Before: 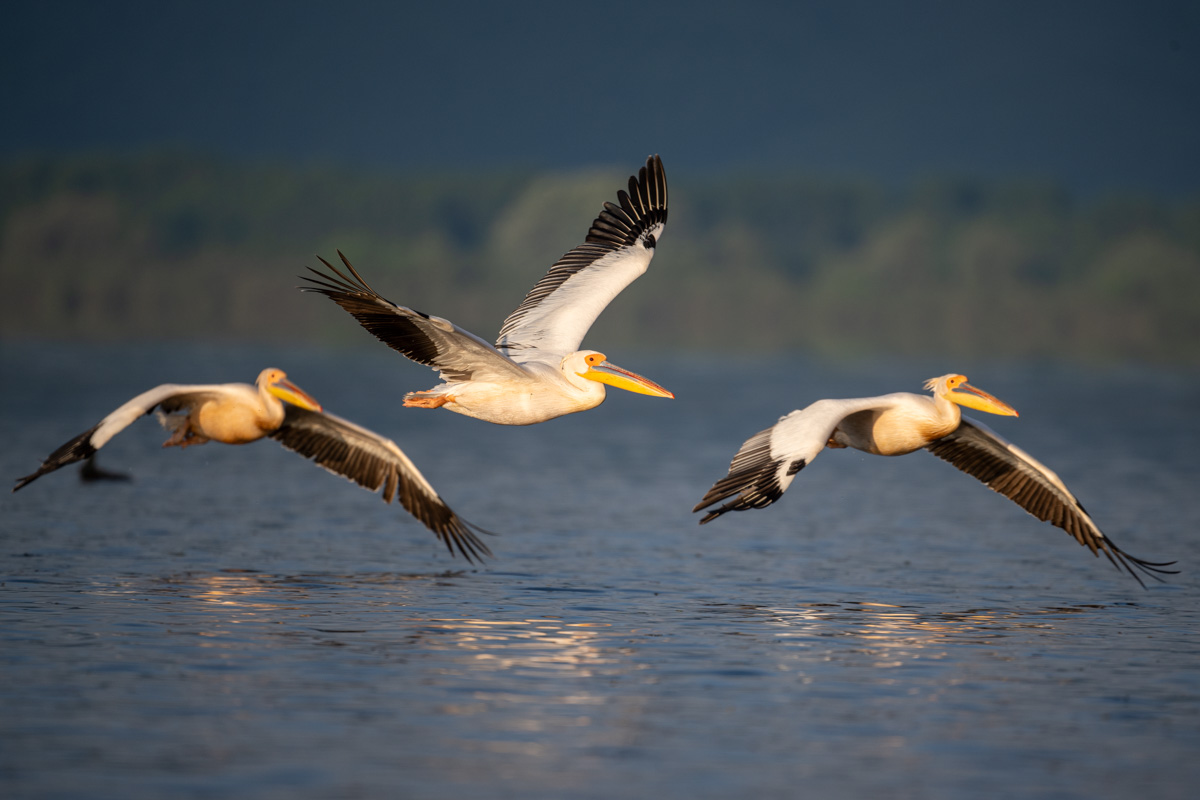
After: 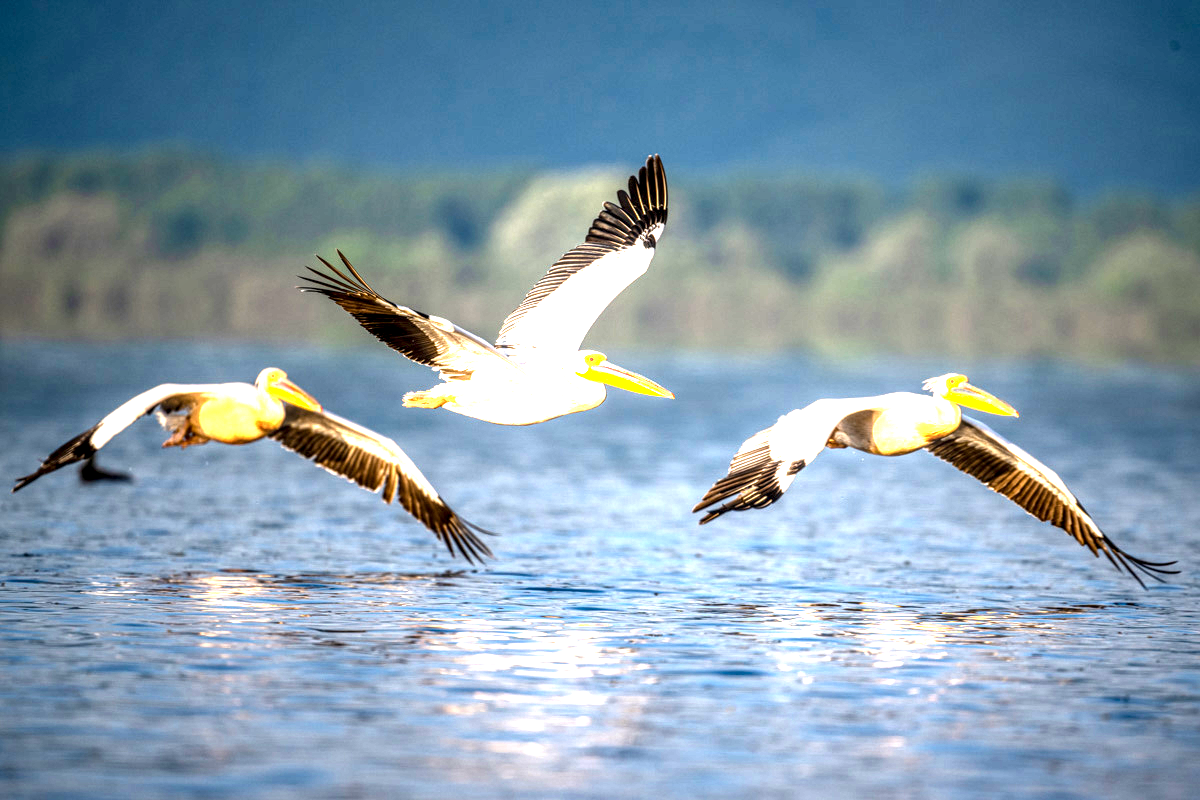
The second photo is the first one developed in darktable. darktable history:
exposure: black level correction 0, exposure 1.099 EV, compensate exposure bias true, compensate highlight preservation false
color zones: curves: ch0 [(0, 0.5) (0.143, 0.52) (0.286, 0.5) (0.429, 0.5) (0.571, 0.5) (0.714, 0.5) (0.857, 0.5) (1, 0.5)]; ch1 [(0, 0.489) (0.155, 0.45) (0.286, 0.466) (0.429, 0.5) (0.571, 0.5) (0.714, 0.5) (0.857, 0.5) (1, 0.489)]
color balance rgb: linear chroma grading › global chroma 25.044%, perceptual saturation grading › global saturation -4.029%, perceptual brilliance grading › global brilliance 30.434%, global vibrance 20%
local contrast: highlights 18%, detail 186%
